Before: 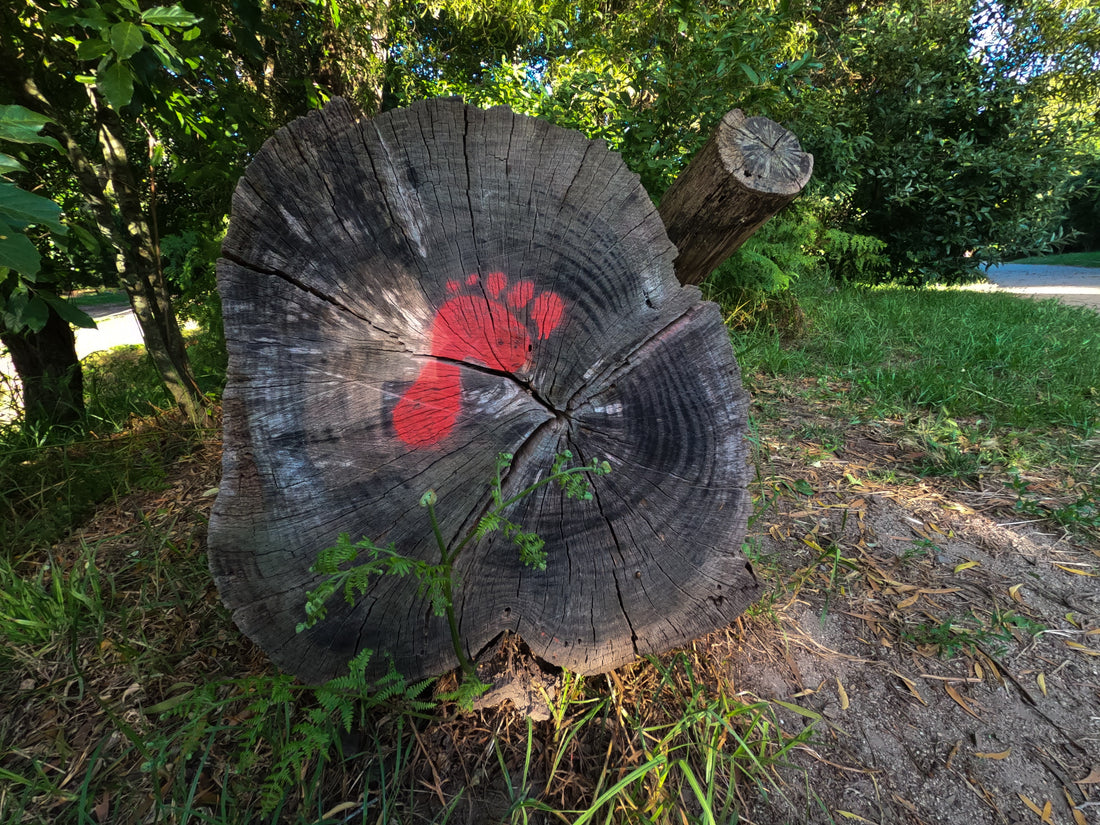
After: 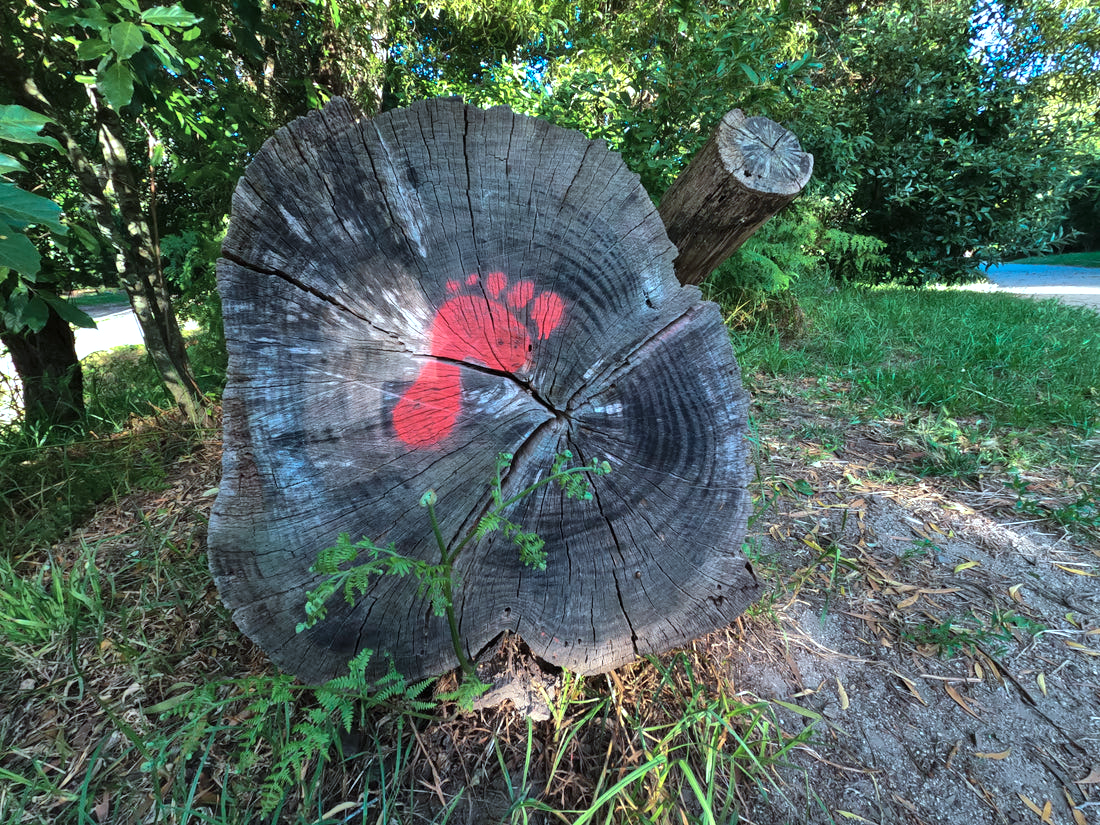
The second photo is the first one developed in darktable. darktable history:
shadows and highlights: shadows 60, soften with gaussian
exposure: exposure 0.515 EV, compensate highlight preservation false
color correction: highlights a* -9.73, highlights b* -21.22
